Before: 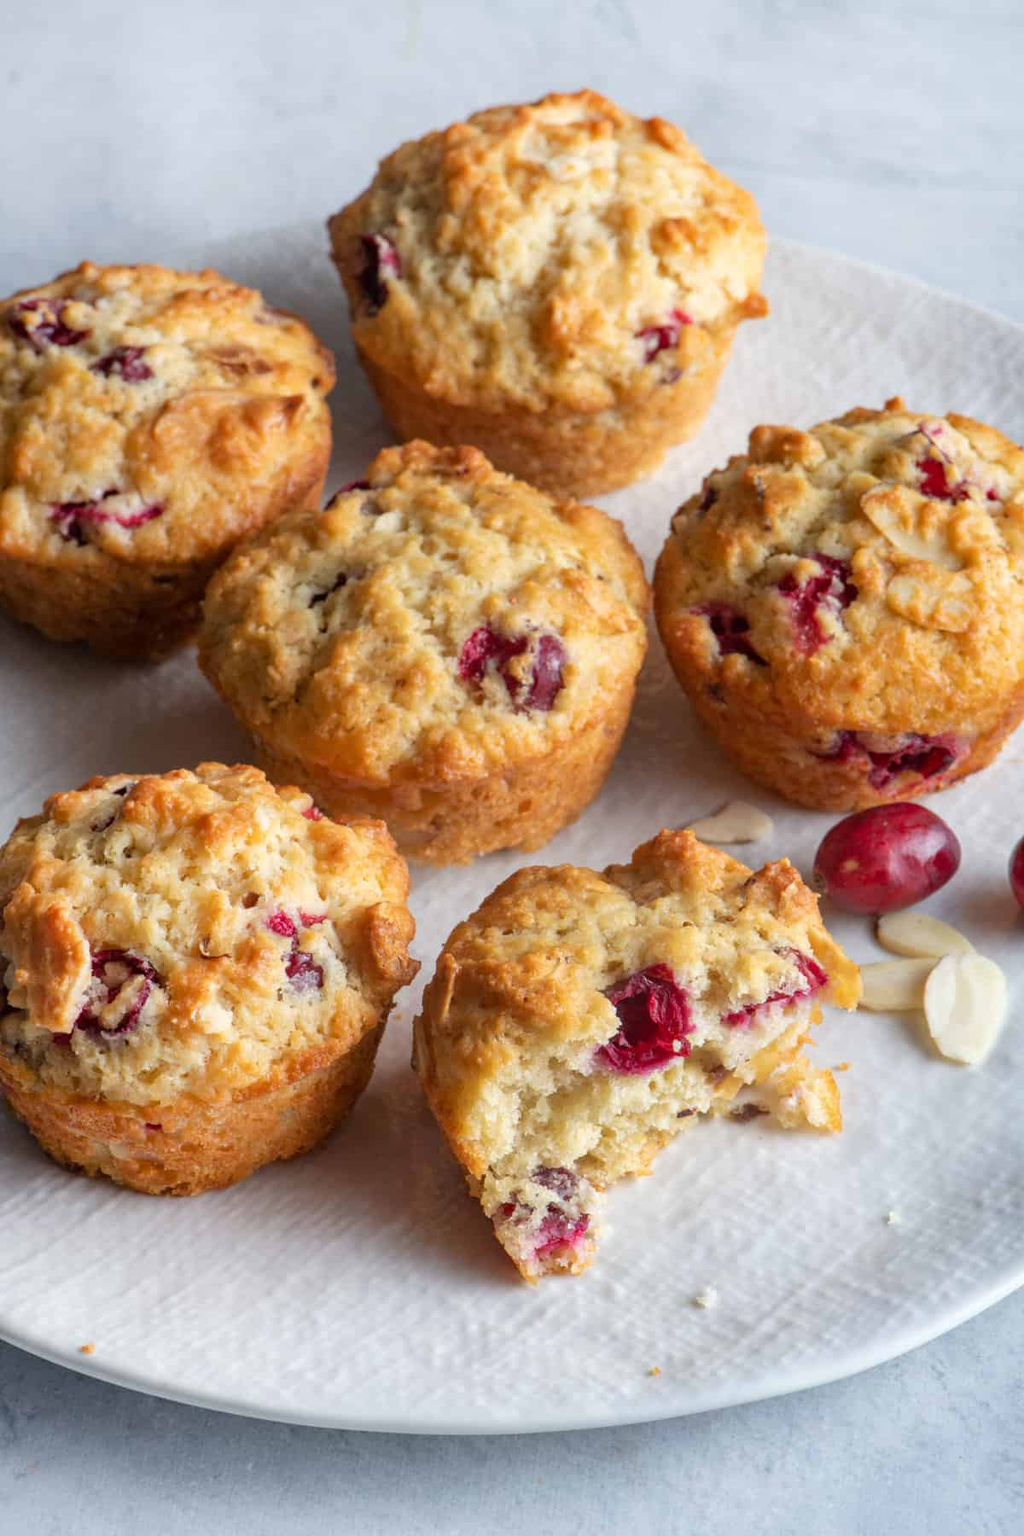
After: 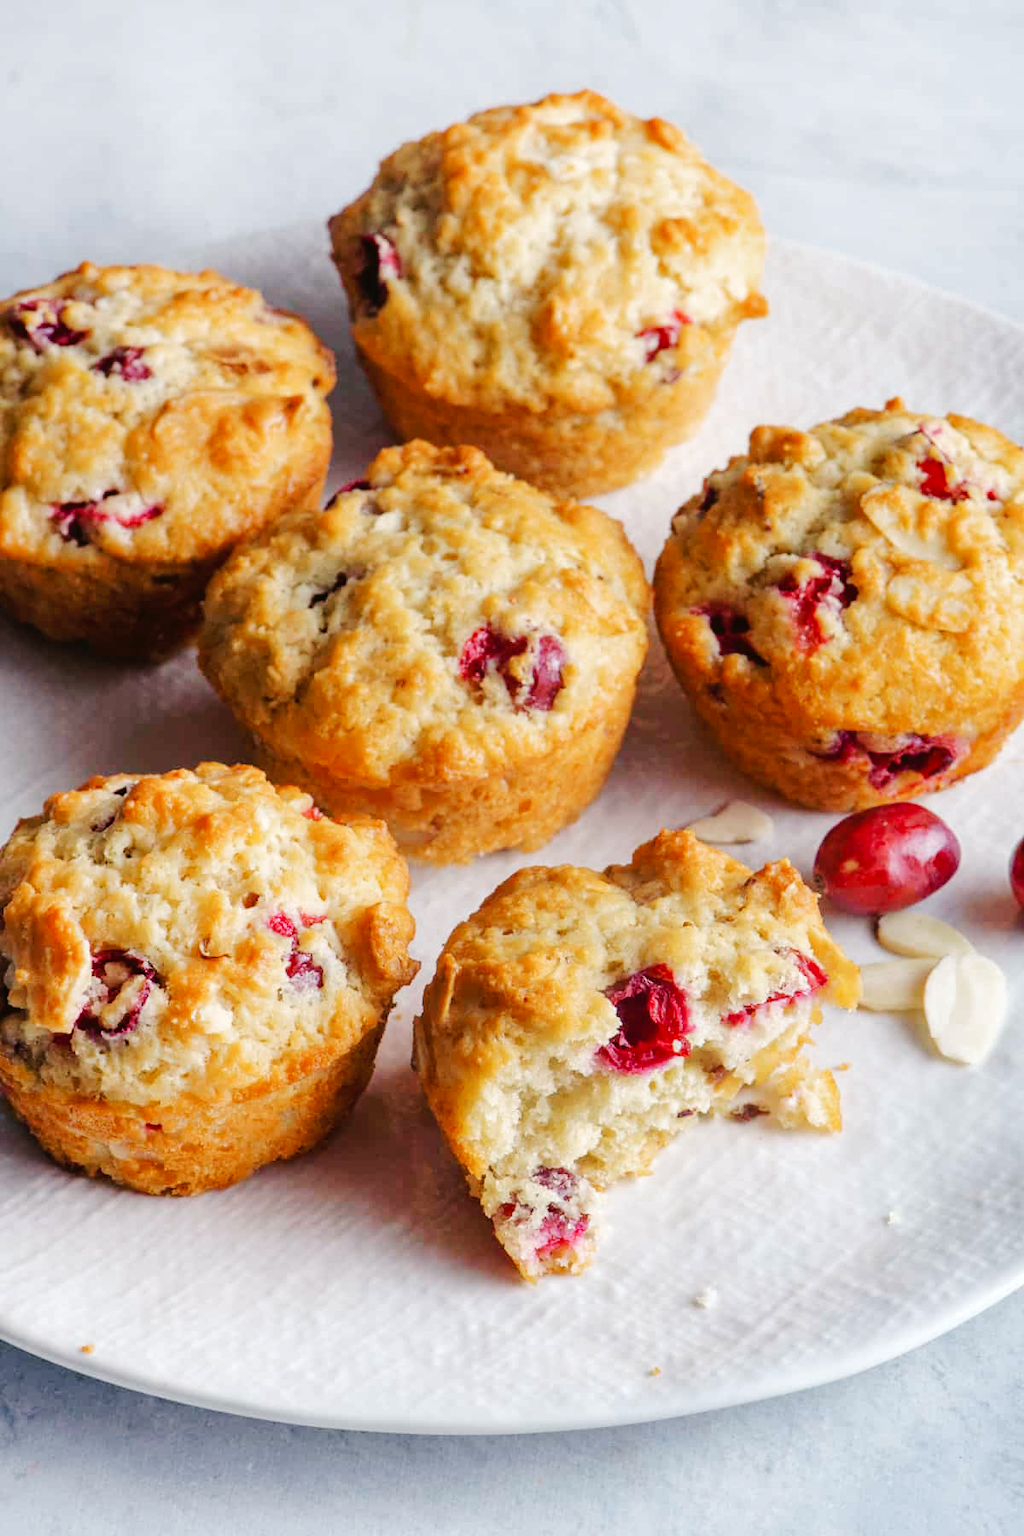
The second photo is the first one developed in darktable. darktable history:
tone curve: curves: ch0 [(0, 0) (0.003, 0.014) (0.011, 0.017) (0.025, 0.023) (0.044, 0.035) (0.069, 0.04) (0.1, 0.062) (0.136, 0.099) (0.177, 0.152) (0.224, 0.214) (0.277, 0.291) (0.335, 0.383) (0.399, 0.487) (0.468, 0.581) (0.543, 0.662) (0.623, 0.738) (0.709, 0.802) (0.801, 0.871) (0.898, 0.936) (1, 1)], preserve colors none
color look up table: target L [89.21, 86.82, 90.16, 81.95, 72.94, 72.89, 74.49, 63.16, 62.17, 49.3, 44.25, 43.15, 41.67, 25.8, 16.41, 101.47, 79.63, 73.2, 71.24, 63.51, 58.64, 58.2, 55.51, 49.08, 50.83, 49.21, 43.77, 37.01, 21.43, 23.96, 7.671, 84.79, 74.12, 69.83, 60.52, 56.41, 48.19, 44.71, 42.67, 29.81, 28.91, 21.99, 25.57, 10.2, 77.65, 78.5, 60.86, 53.15, 33.41], target a [-22.45, -24.63, -24.71, -38.75, -62.5, -11.86, -53.1, -1.696, -34.72, -24.11, -27.2, -33.18, -2.666, -22, -12, 0, 7.949, 35.04, 8.324, 40.21, 57.86, 39.05, 27.59, 65.93, 48.67, 75.69, 63.02, 7.162, 29.32, 33.51, 5.129, 27.22, 12.19, 54.48, 8.476, 74.25, 33.04, 67.23, 61.67, 2.298, 18.82, 1.725, 36.36, 23.84, -41.62, -52.65, -8.206, -15.89, -16.67], target b [54.61, 27.6, 1.595, 35.04, 37.34, 16.93, 19.14, 39.28, 3.334, 15.35, 28.78, 26.02, 6.296, 18.24, 10.07, -0.001, 71.24, 6.7, 3.922, 52.18, 15.25, 56.14, 23.51, 48.86, 48.46, 0.187, 26.35, 34, 1.004, 30.71, 11.94, -20.33, -18.98, -39.08, -51.69, -30.7, -18.95, -23.42, -56.81, -33.19, -56.7, -10.99, -7.196, -29.93, -26.17, -7.481, -20.71, -39.14, -3.75], num patches 49
